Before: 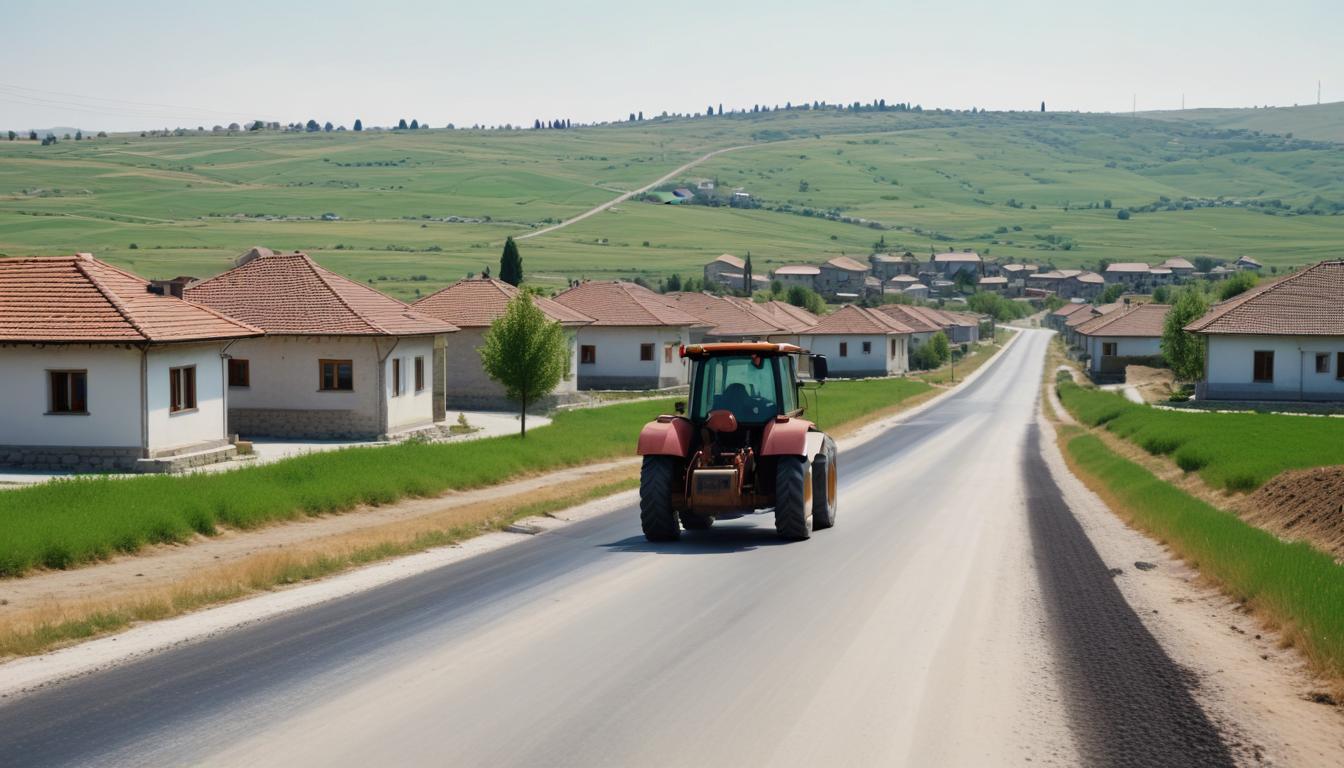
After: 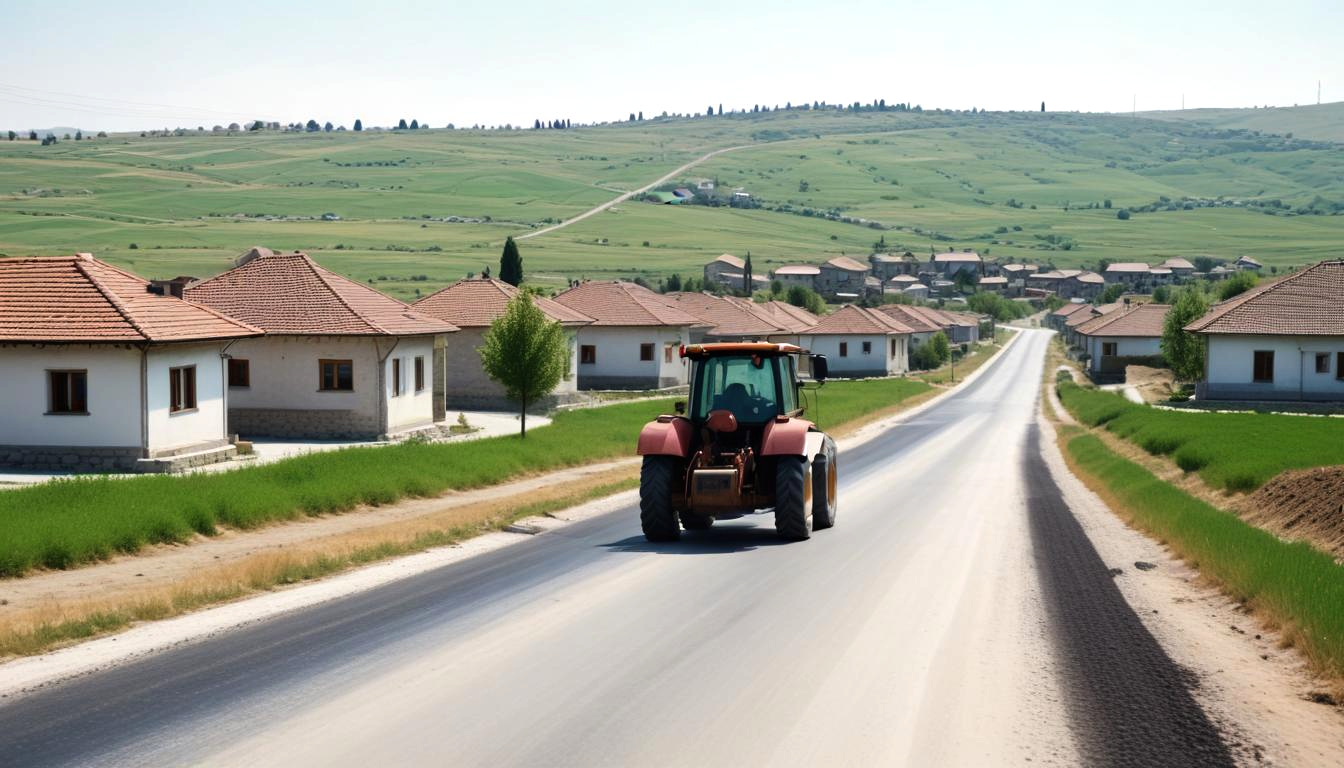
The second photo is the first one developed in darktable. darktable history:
tone equalizer: -8 EV -0.385 EV, -7 EV -0.355 EV, -6 EV -0.309 EV, -5 EV -0.228 EV, -3 EV 0.227 EV, -2 EV 0.334 EV, -1 EV 0.415 EV, +0 EV 0.416 EV, edges refinement/feathering 500, mask exposure compensation -1.57 EV, preserve details no
